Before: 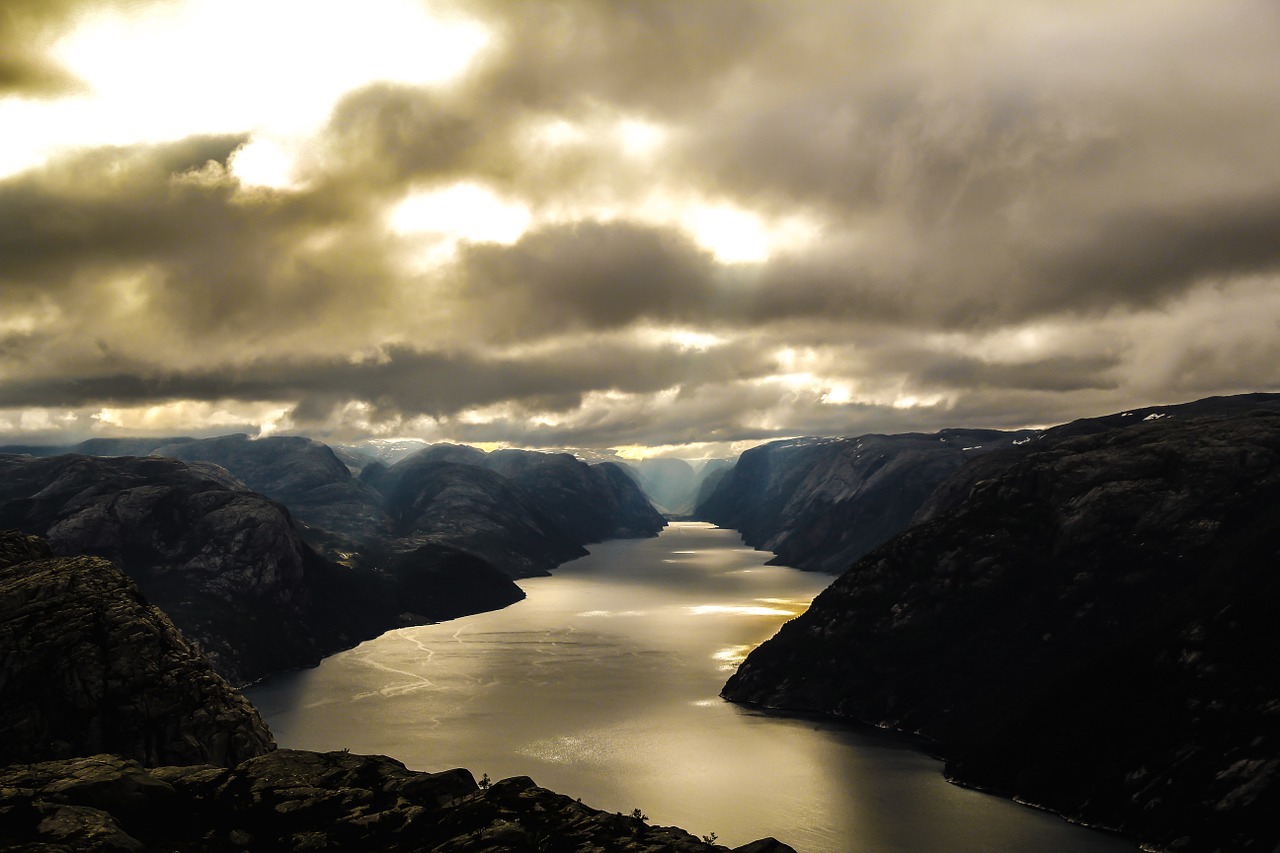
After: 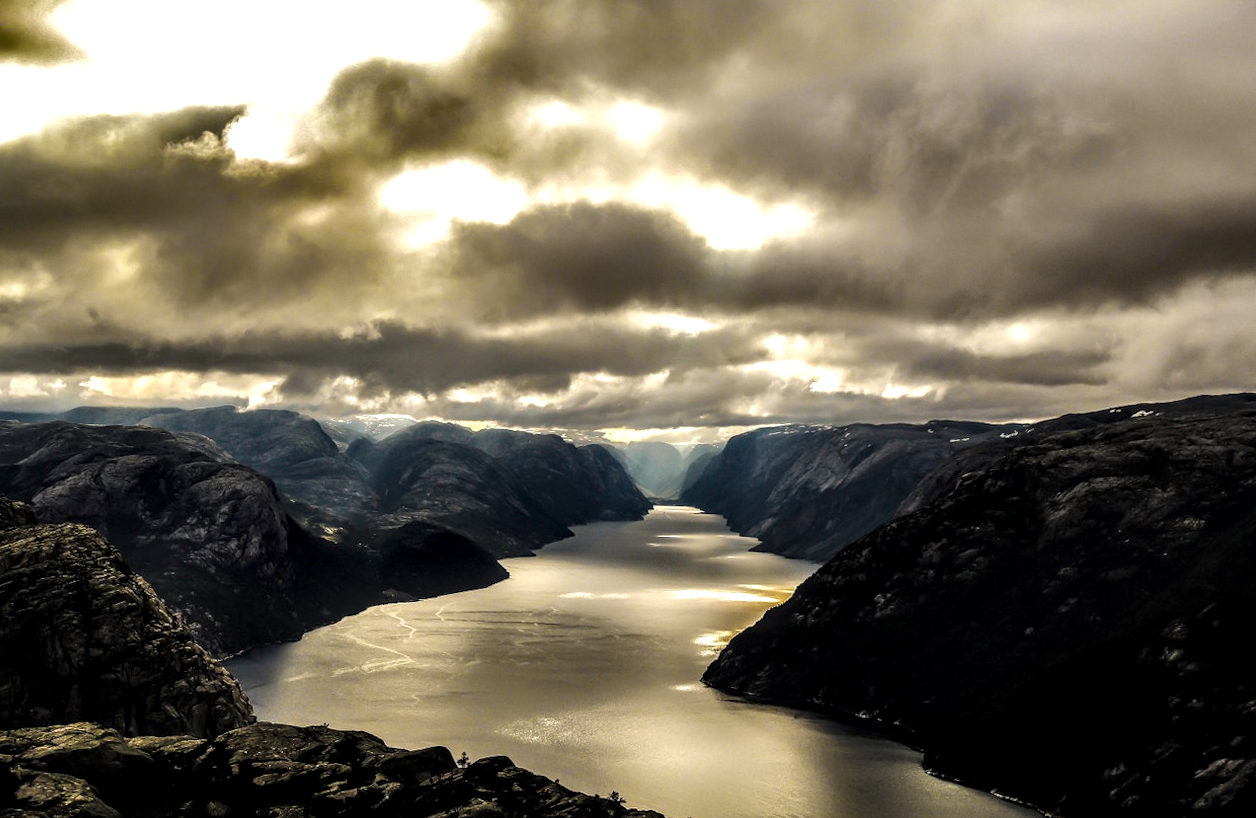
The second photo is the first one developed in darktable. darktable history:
rotate and perspective: rotation 1.57°, crop left 0.018, crop right 0.982, crop top 0.039, crop bottom 0.961
shadows and highlights: soften with gaussian
color zones: curves: ch1 [(0, 0.469) (0.001, 0.469) (0.12, 0.446) (0.248, 0.469) (0.5, 0.5) (0.748, 0.5) (0.999, 0.469) (1, 0.469)]
local contrast: detail 160%
